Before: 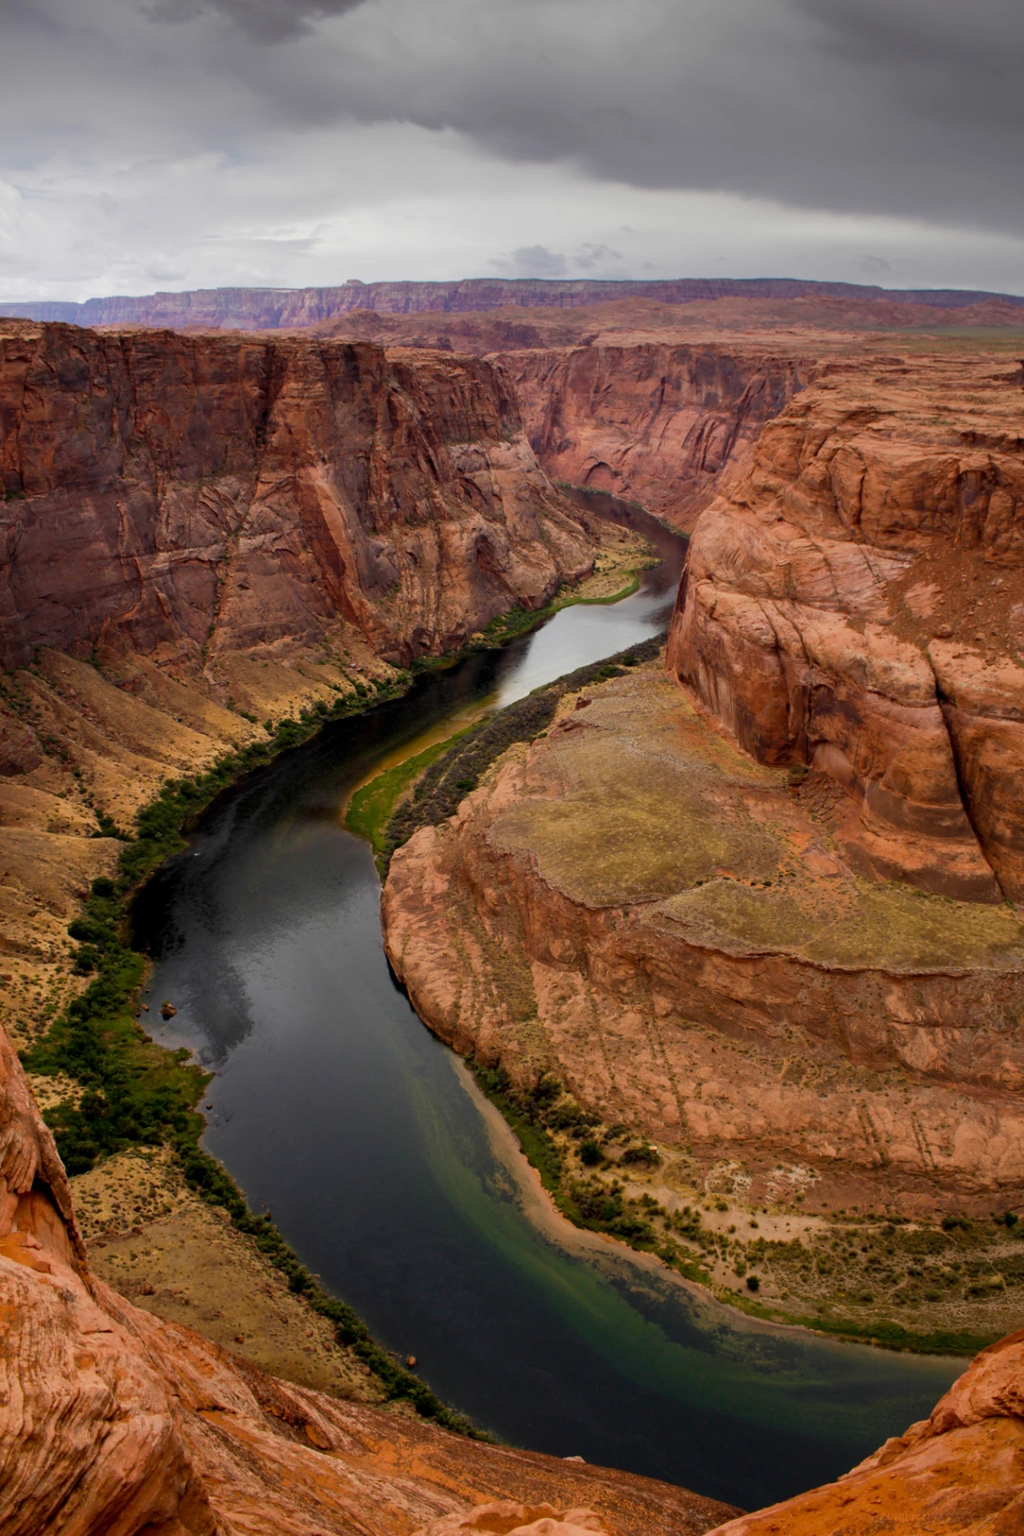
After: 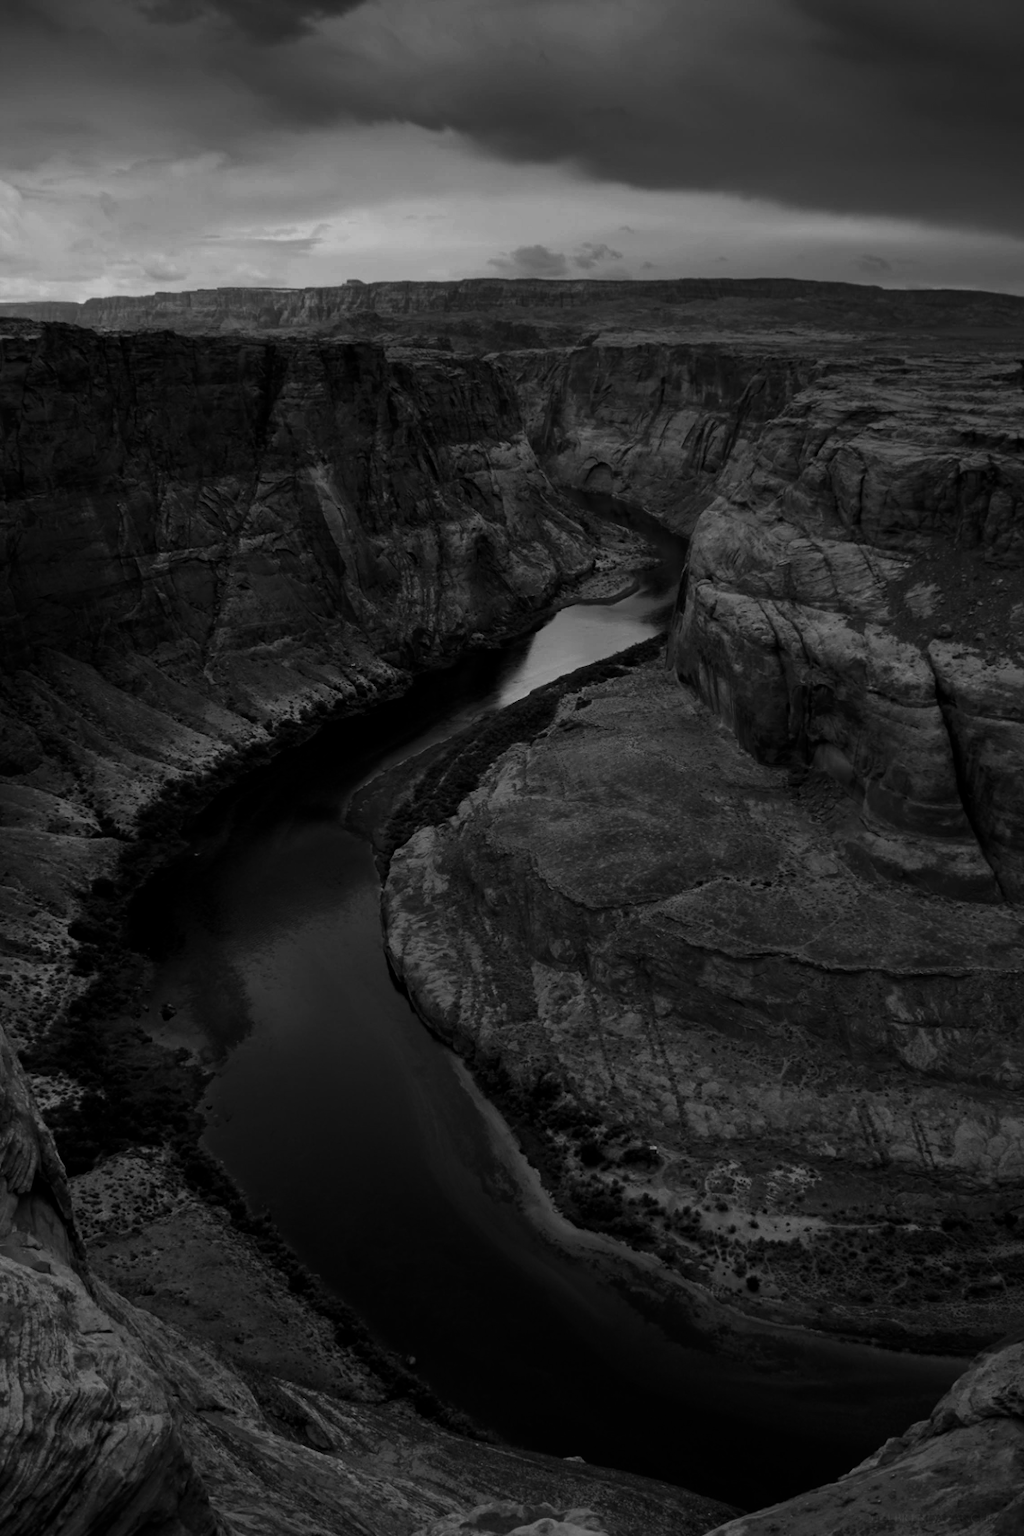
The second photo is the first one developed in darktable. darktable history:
tone equalizer: on, module defaults
contrast brightness saturation: contrast -0.03, brightness -0.59, saturation -1
